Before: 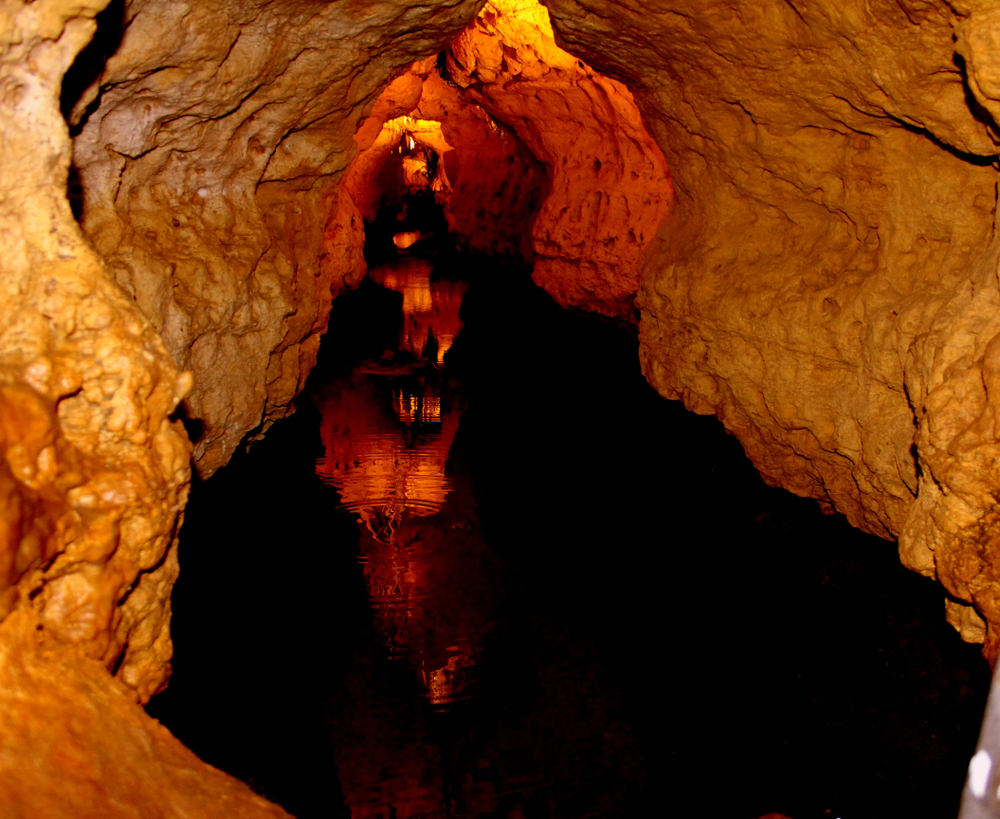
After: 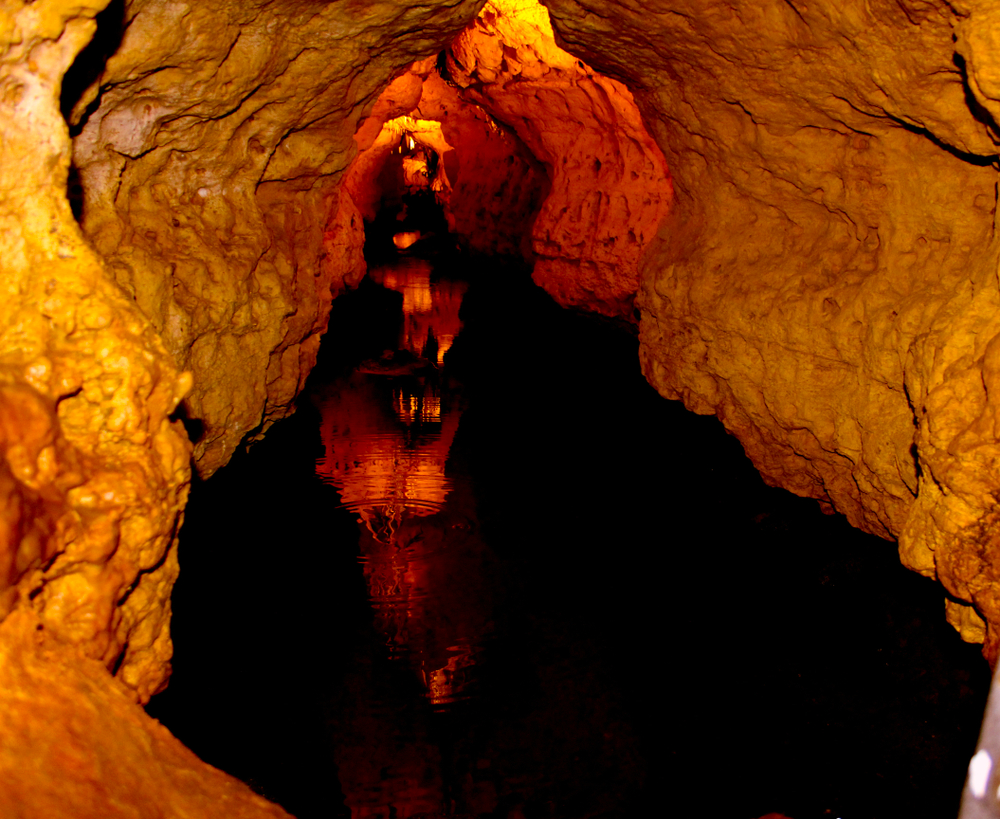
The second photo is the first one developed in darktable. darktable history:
exposure: exposure -0.064 EV, compensate highlight preservation false
color balance rgb: perceptual saturation grading › global saturation 20%, global vibrance 20%
levels: levels [0, 0.476, 0.951]
